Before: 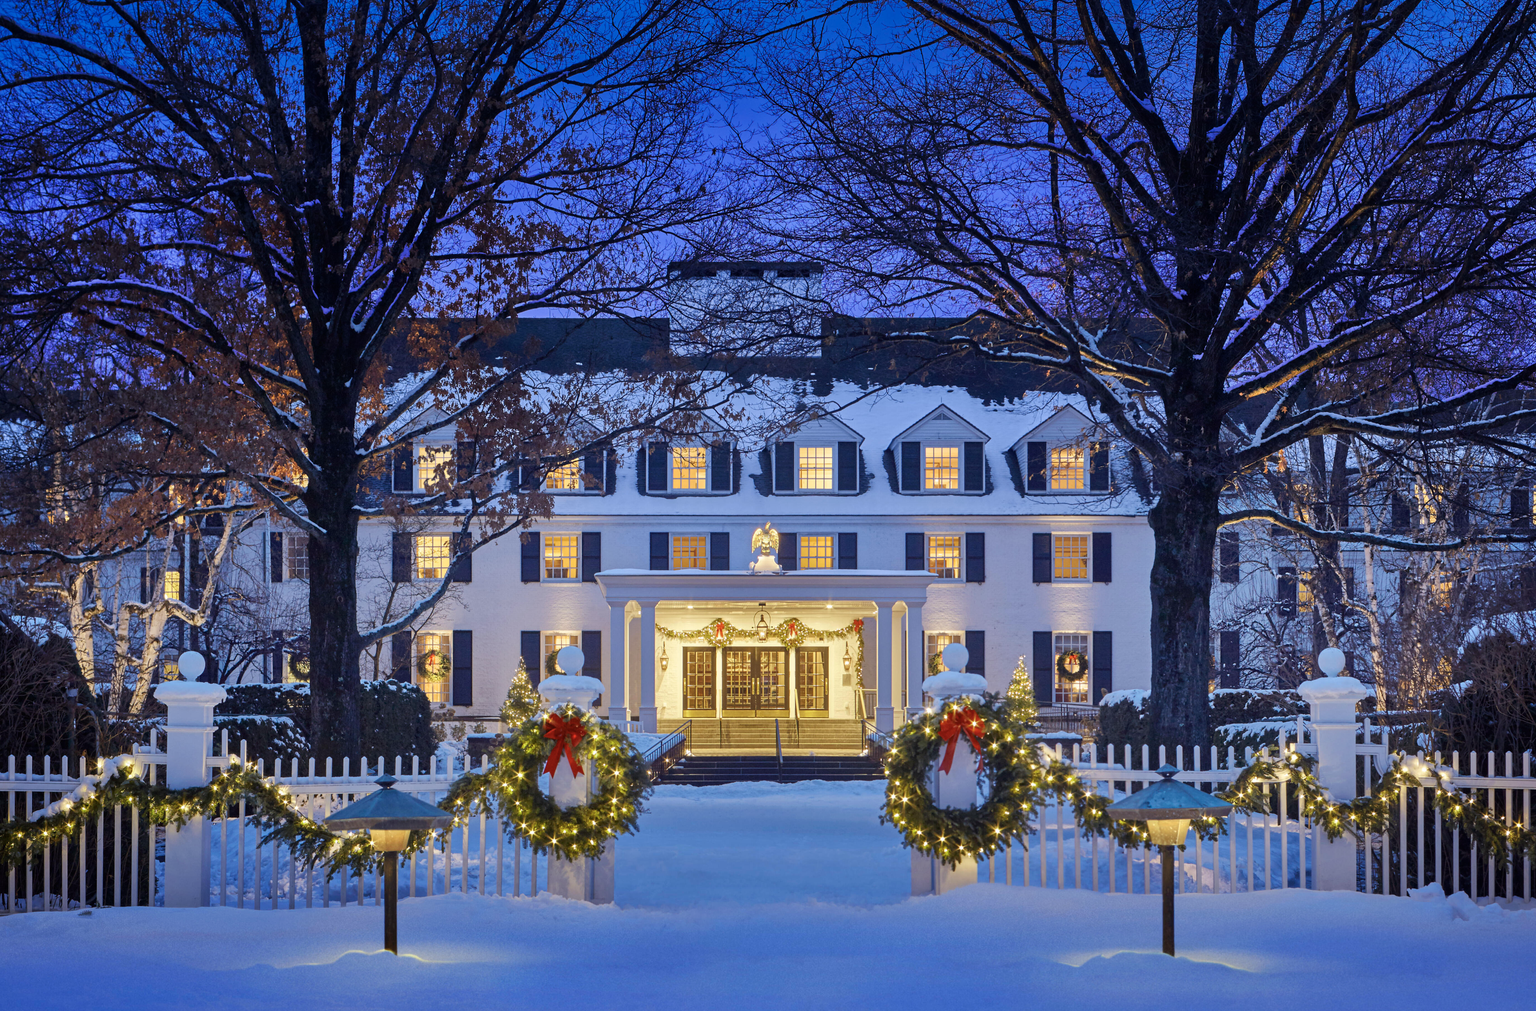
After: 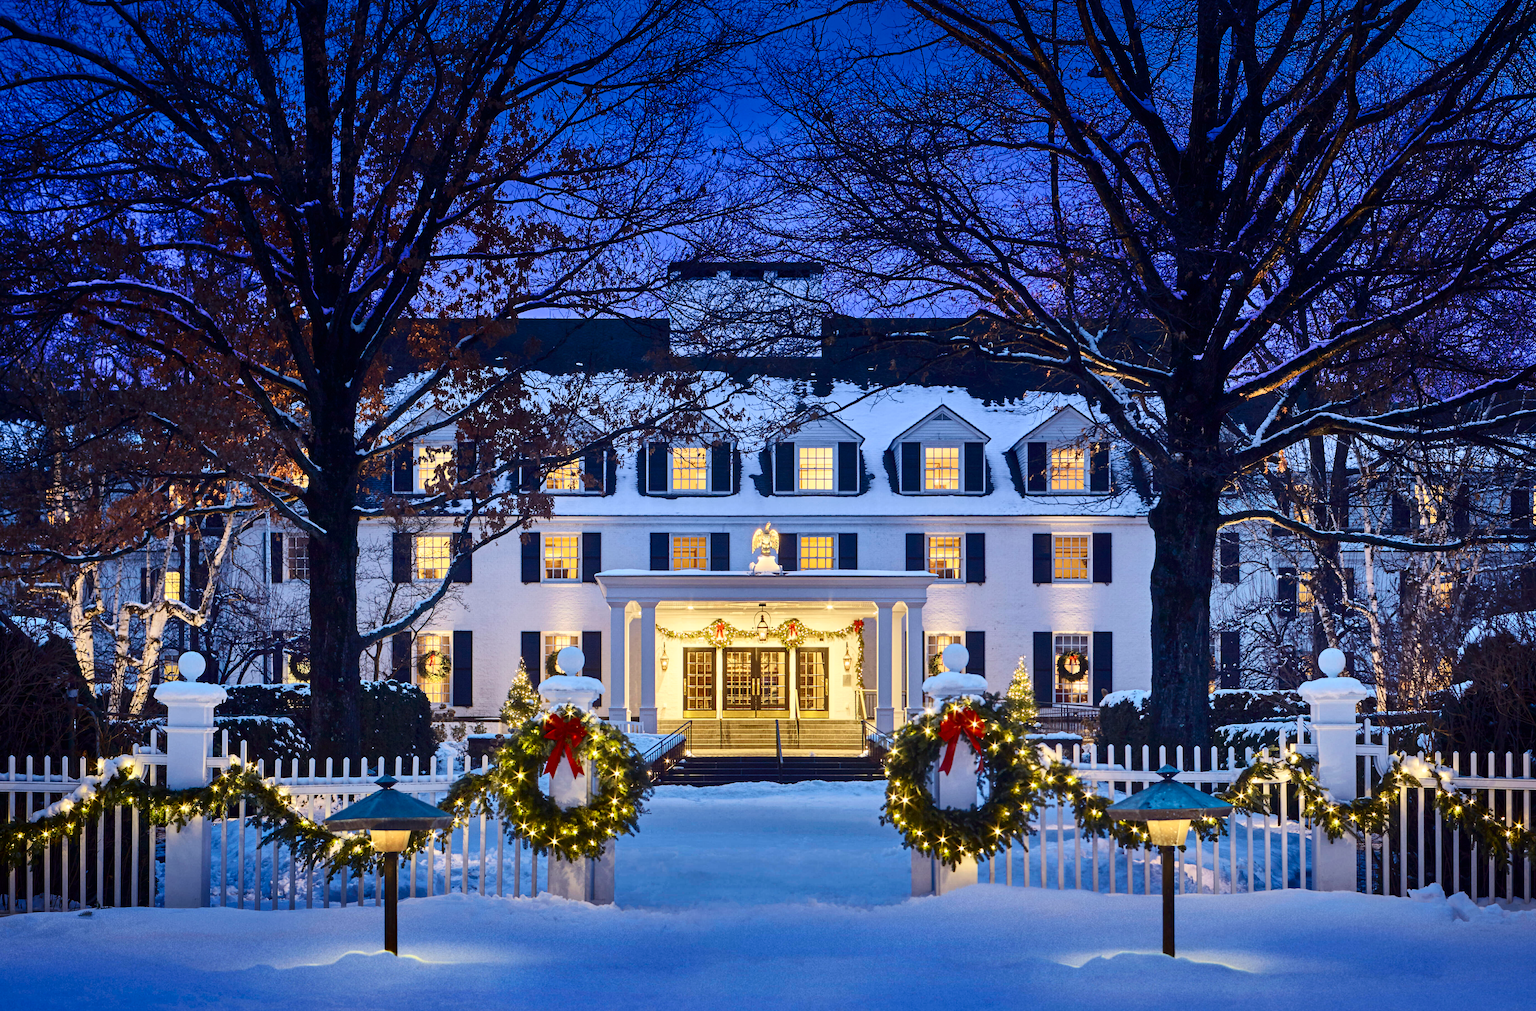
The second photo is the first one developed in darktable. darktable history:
contrast brightness saturation: contrast 0.294
tone equalizer: on, module defaults
